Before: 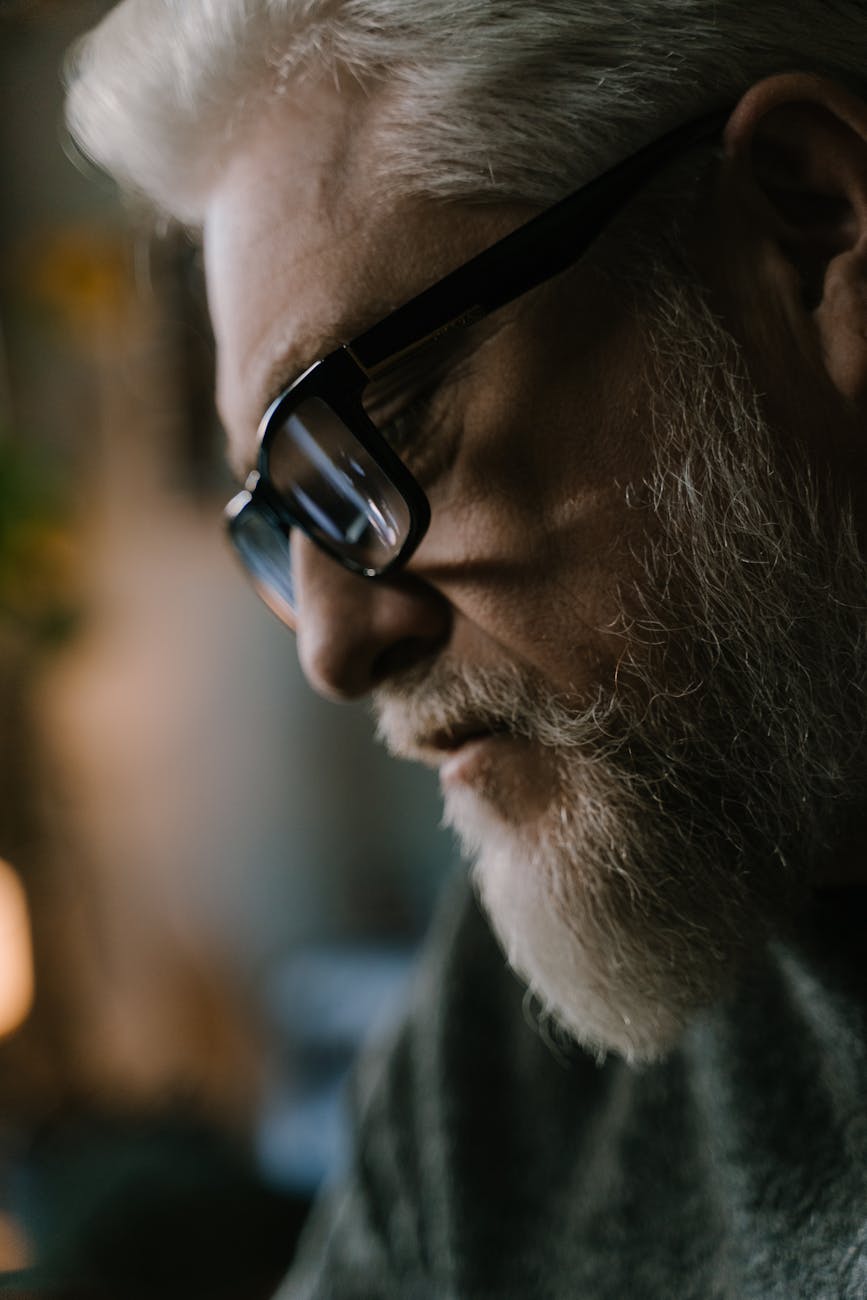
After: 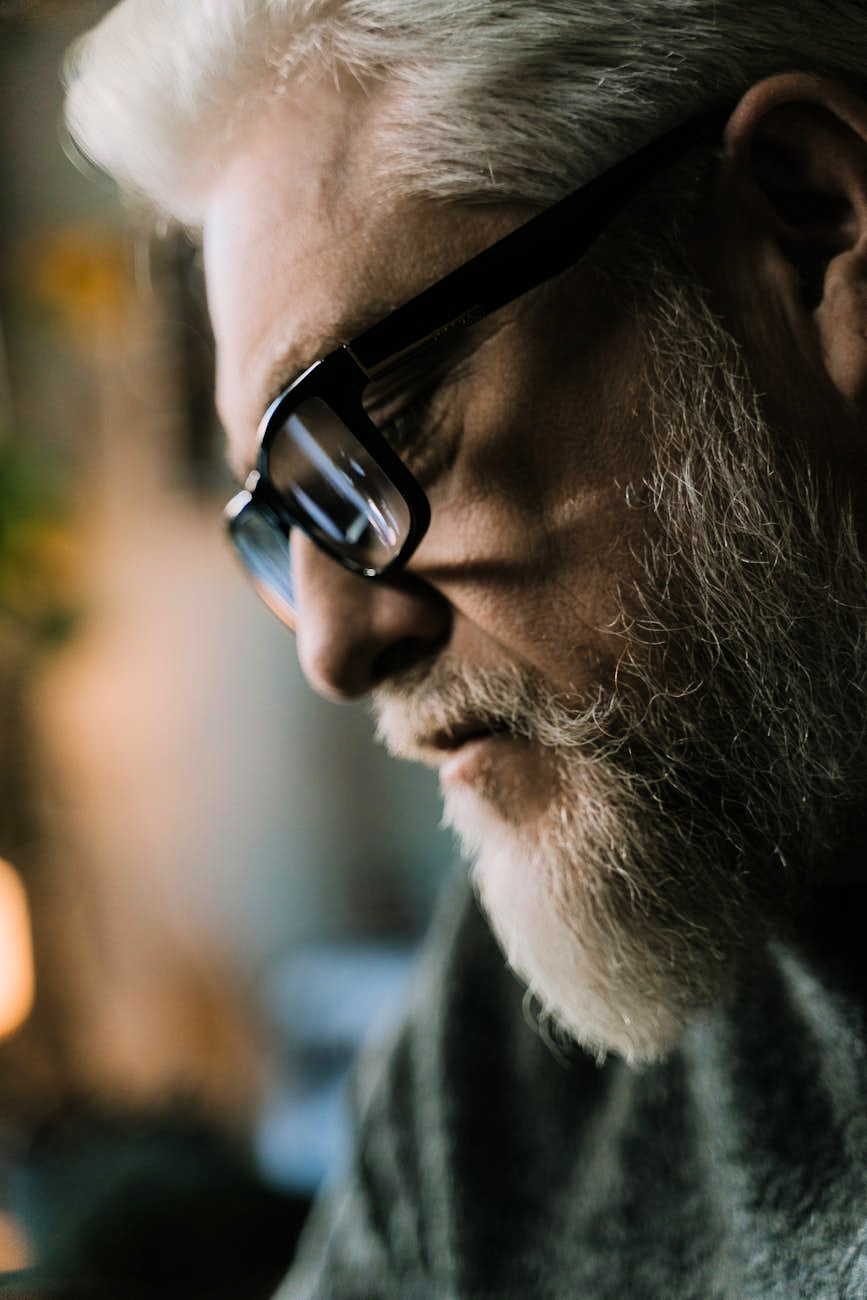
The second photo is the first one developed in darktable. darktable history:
levels: levels [0, 0.492, 0.984]
filmic rgb: black relative exposure -7.65 EV, white relative exposure 4.56 EV, hardness 3.61, color science v6 (2022)
exposure: black level correction 0, exposure 1.1 EV, compensate highlight preservation false
